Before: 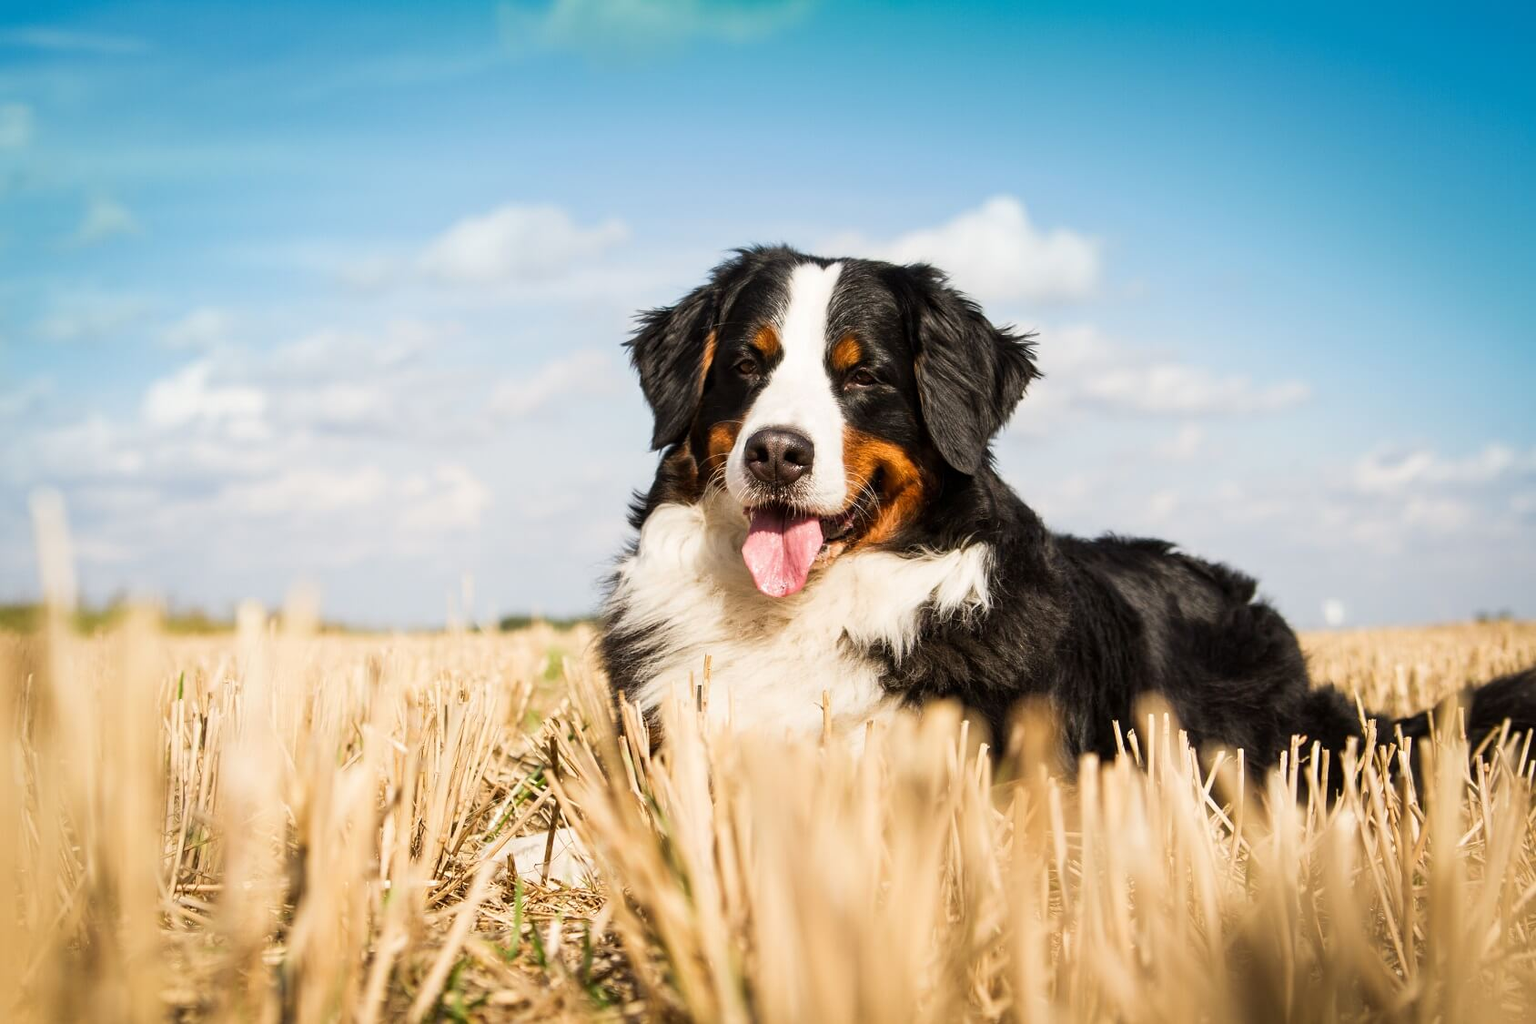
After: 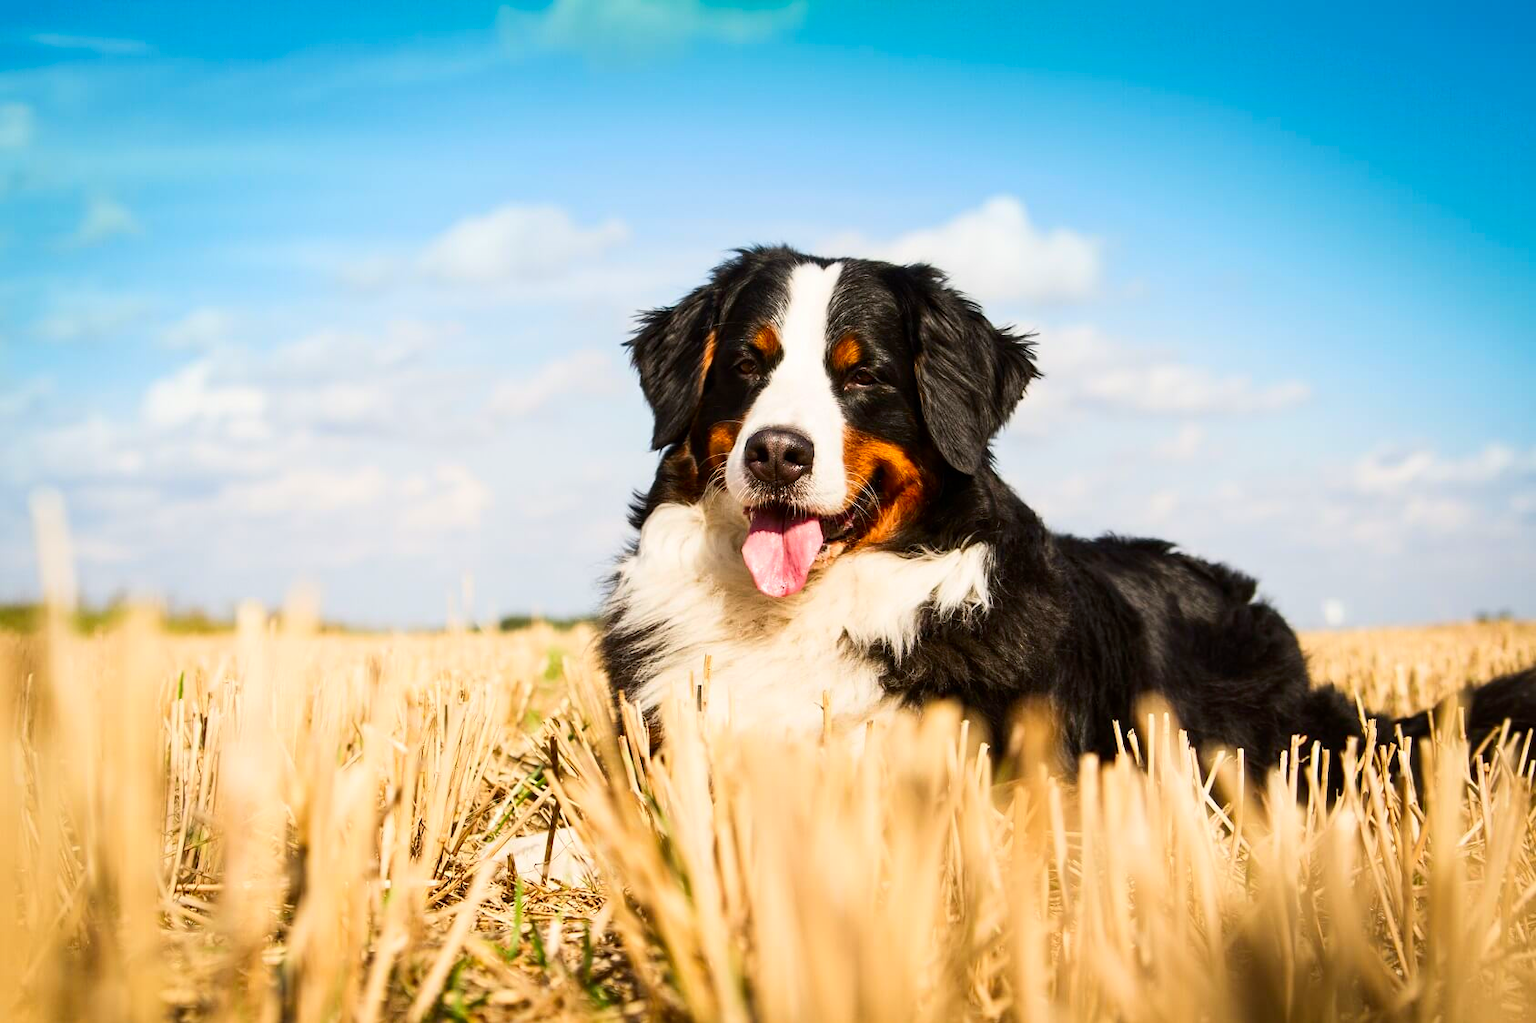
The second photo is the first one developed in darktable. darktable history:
contrast brightness saturation: contrast 0.163, saturation 0.319
